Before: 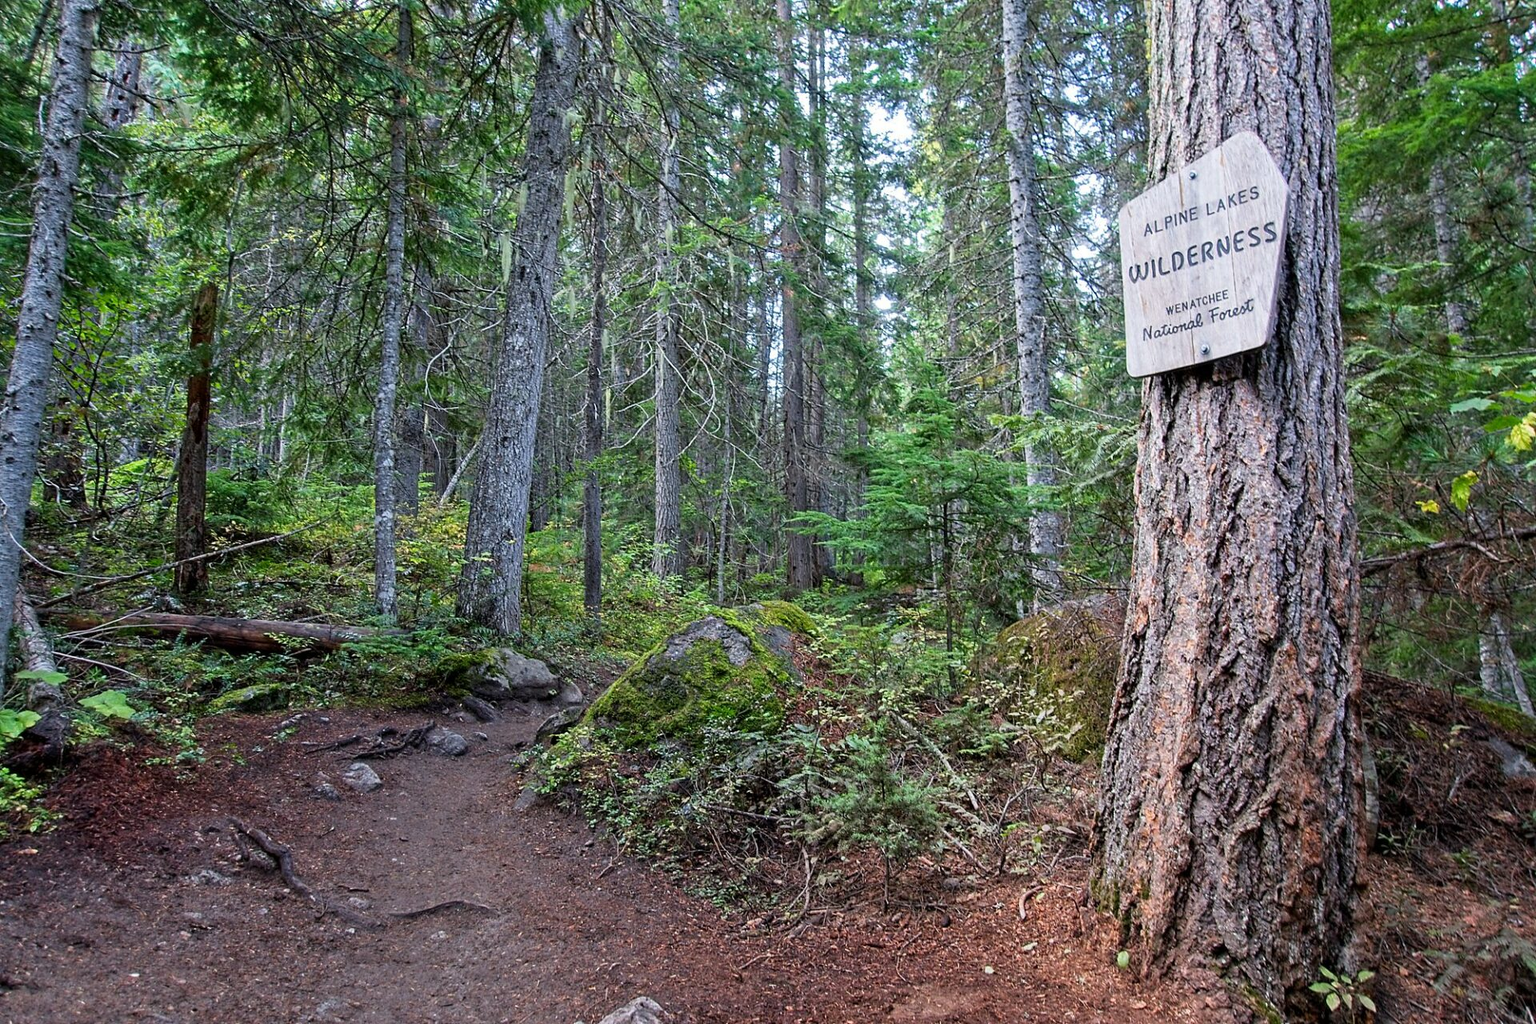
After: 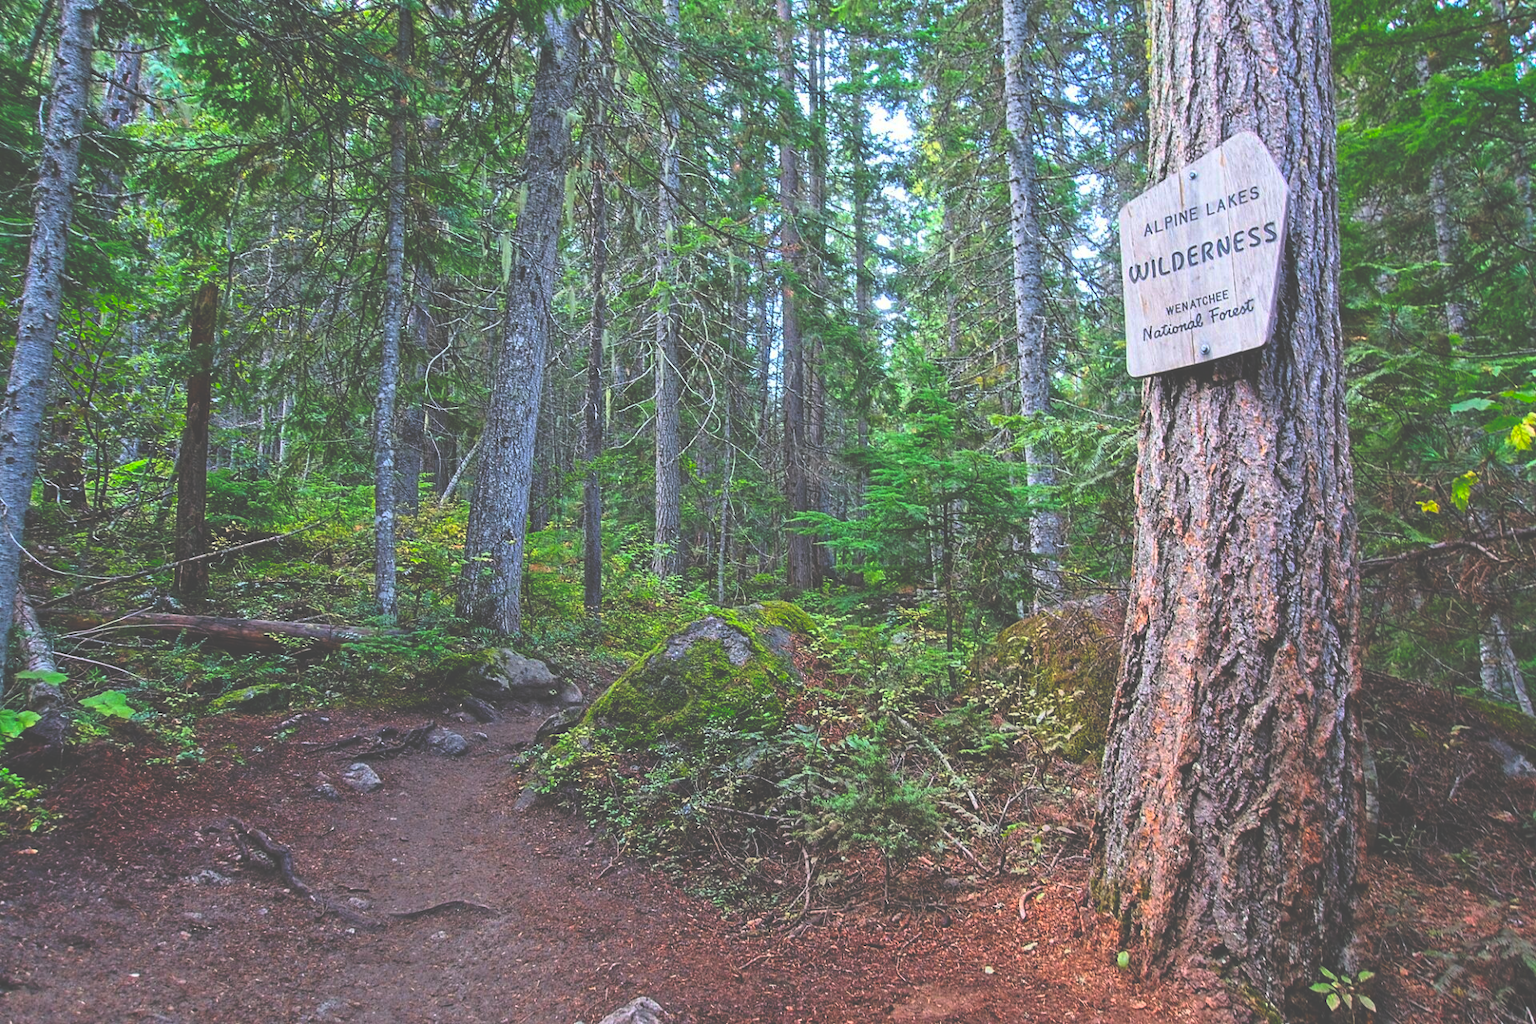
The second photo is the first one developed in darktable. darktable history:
rgb curve: curves: ch0 [(0, 0.186) (0.314, 0.284) (0.775, 0.708) (1, 1)], compensate middle gray true, preserve colors none
contrast brightness saturation: contrast 0.07, brightness 0.18, saturation 0.4
